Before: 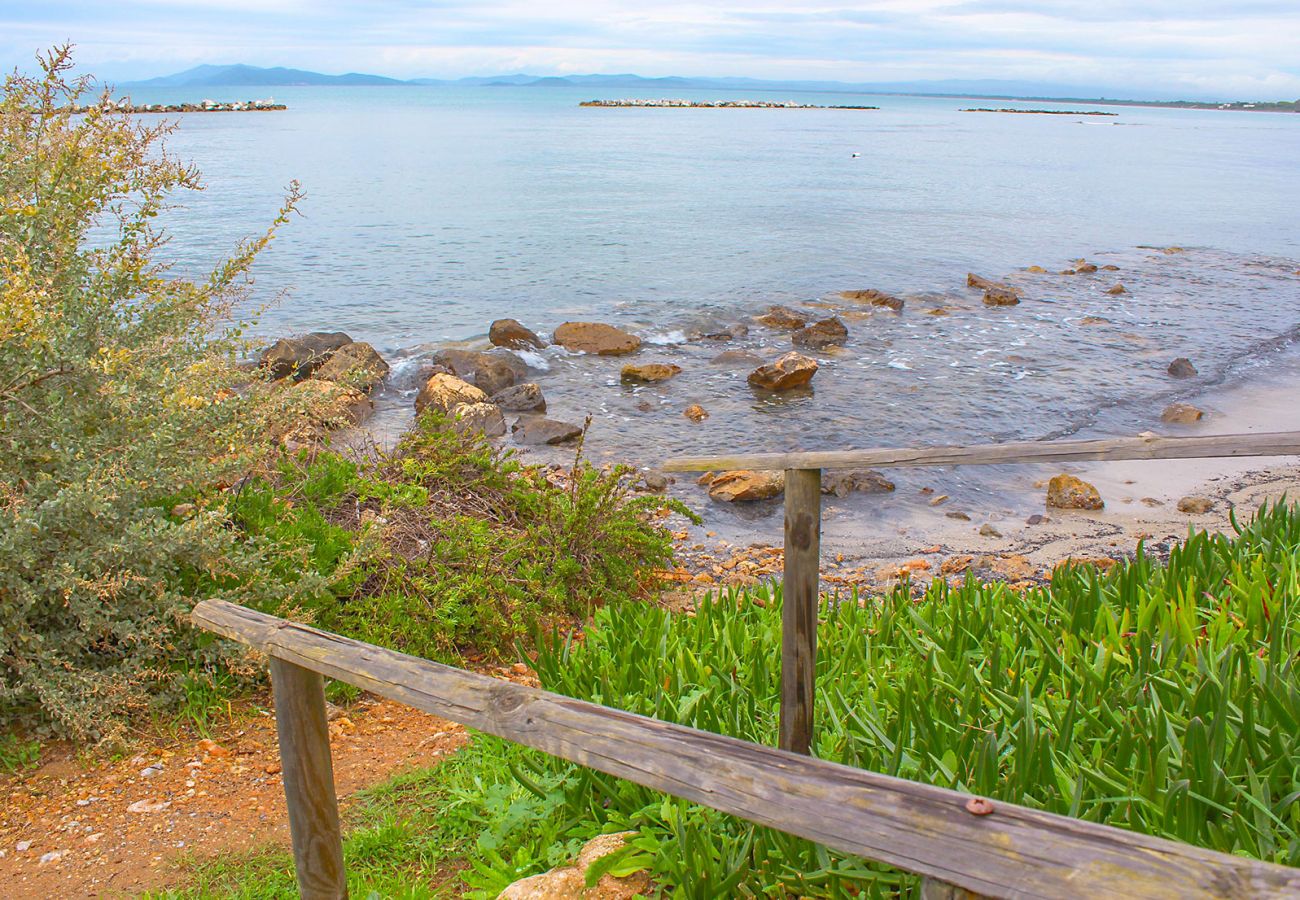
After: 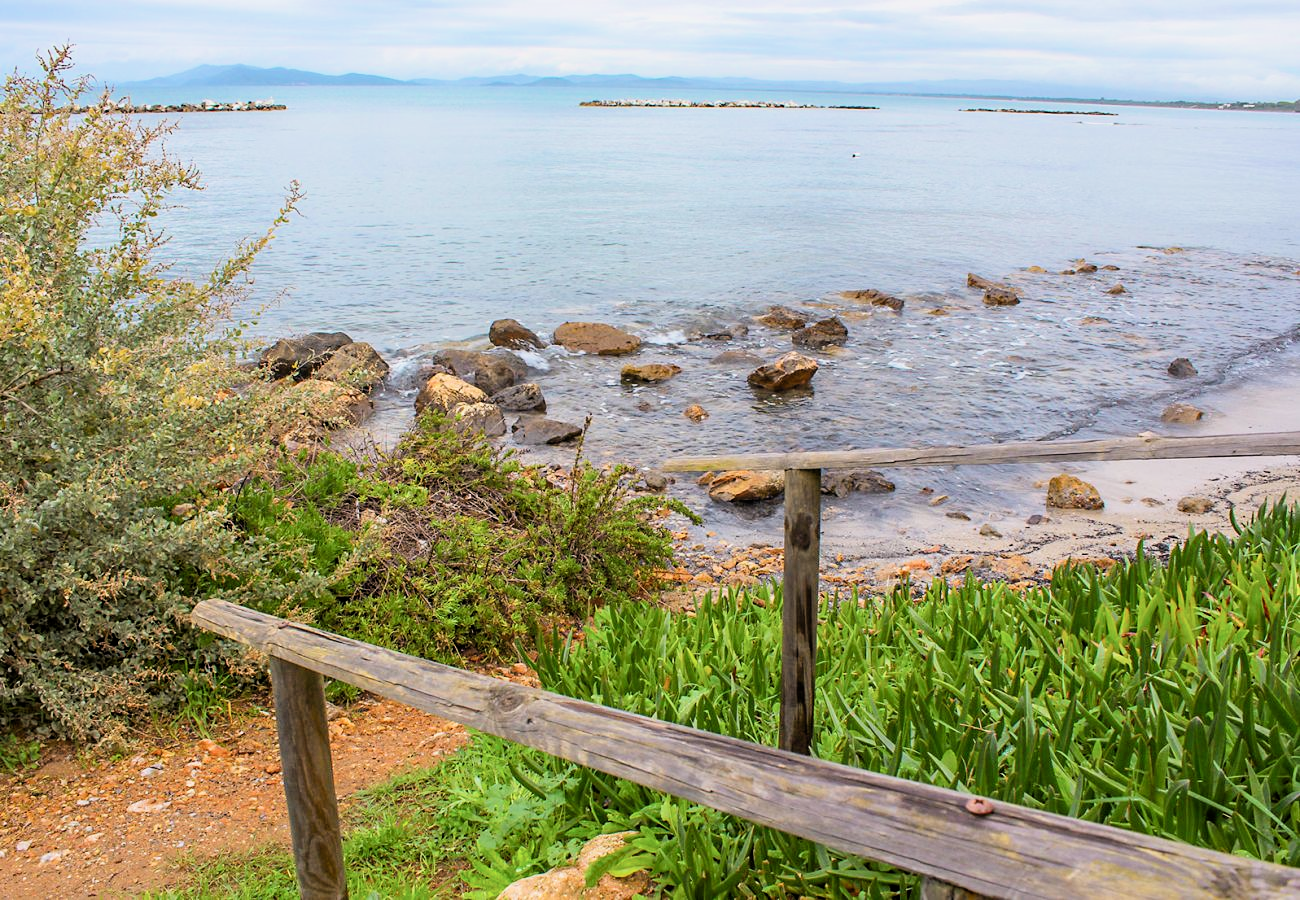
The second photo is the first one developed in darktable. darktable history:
white balance: emerald 1
filmic rgb: black relative exposure -4 EV, white relative exposure 3 EV, hardness 3.02, contrast 1.5
